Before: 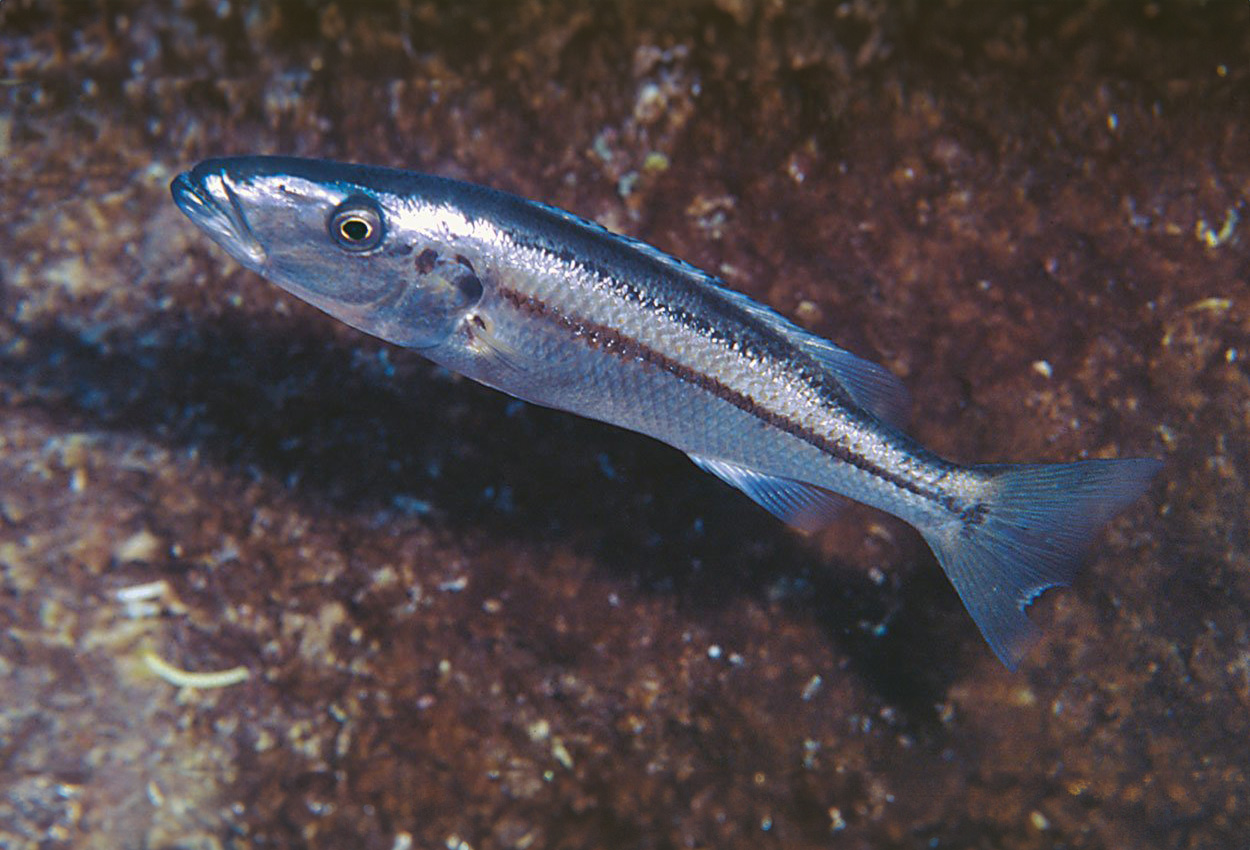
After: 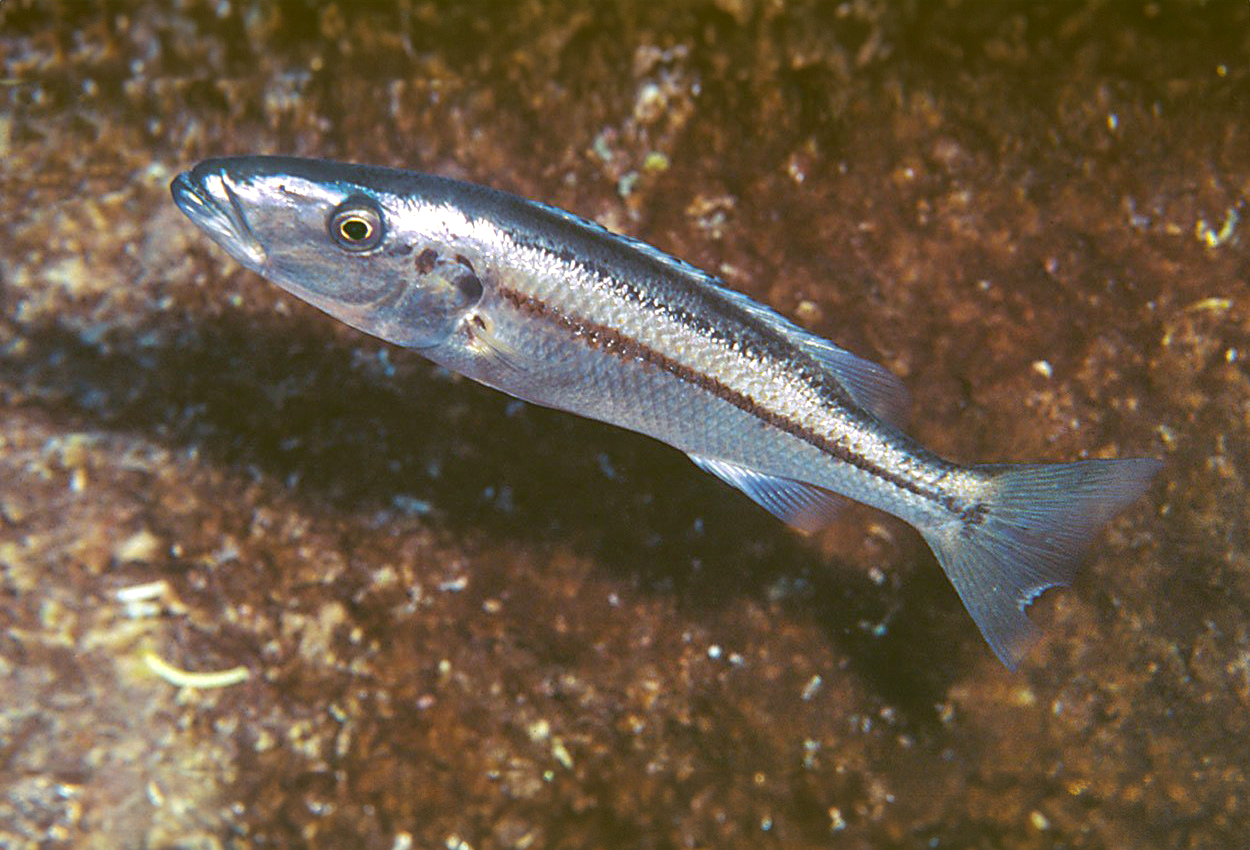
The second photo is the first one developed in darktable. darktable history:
local contrast: detail 110%
color correction: highlights a* -1.24, highlights b* 10.14, shadows a* 0.266, shadows b* 19.68
exposure: black level correction 0, exposure 0.702 EV, compensate highlight preservation false
